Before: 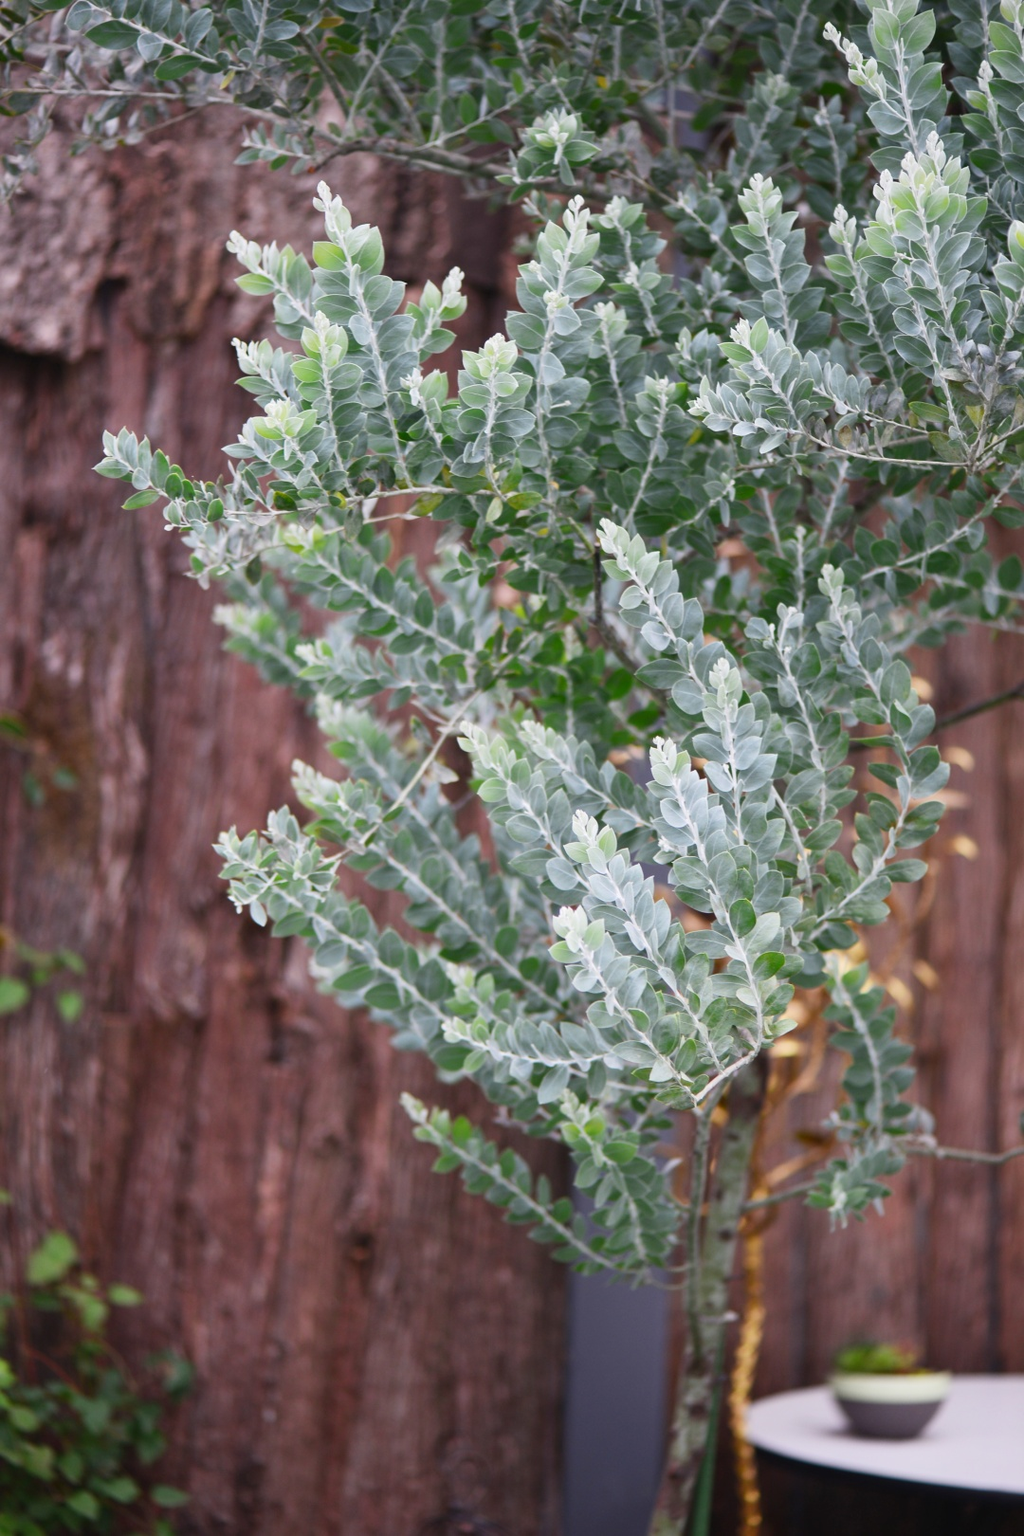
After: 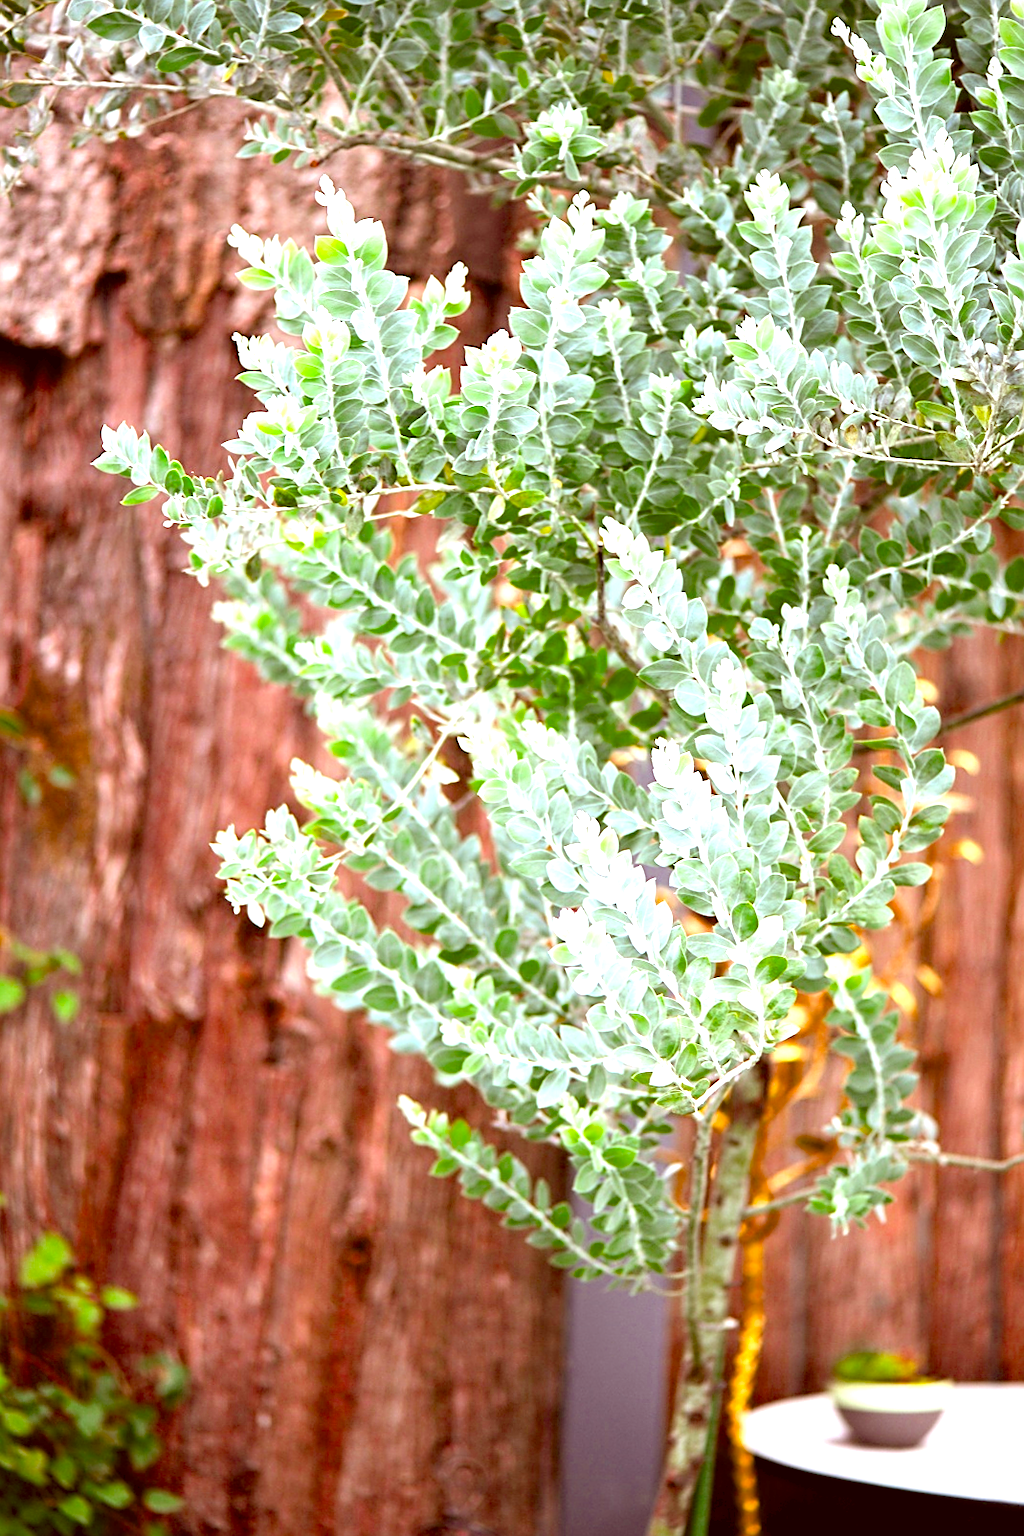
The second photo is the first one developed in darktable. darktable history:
exposure: black level correction 0.001, exposure 1.116 EV, compensate highlight preservation false
sharpen: on, module defaults
color correction: highlights a* -6.14, highlights b* 9.29, shadows a* 10.12, shadows b* 23.92
color balance rgb: power › luminance -3.565%, power › chroma 0.546%, power › hue 38.86°, global offset › luminance -1.429%, perceptual saturation grading › global saturation 31.11%, perceptual brilliance grading › global brilliance -5.172%, perceptual brilliance grading › highlights 24.723%, perceptual brilliance grading › mid-tones 7.294%, perceptual brilliance grading › shadows -5.097%, saturation formula JzAzBz (2021)
crop and rotate: angle -0.345°
tone equalizer: on, module defaults
contrast brightness saturation: brightness 0.146
